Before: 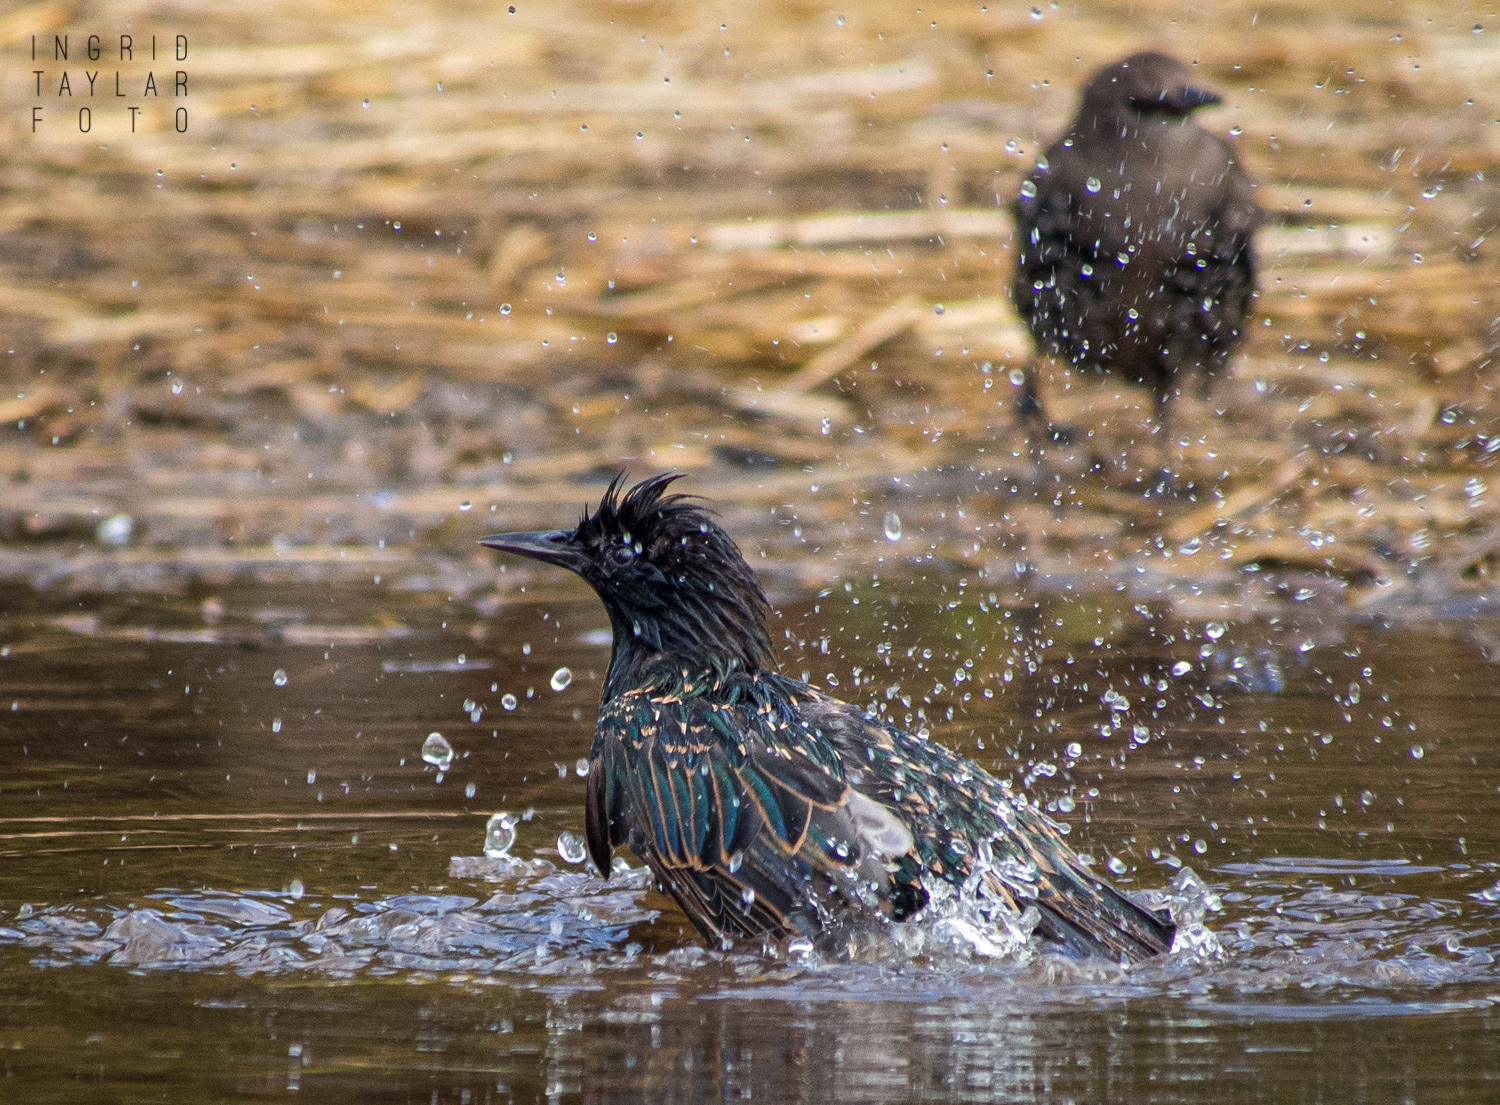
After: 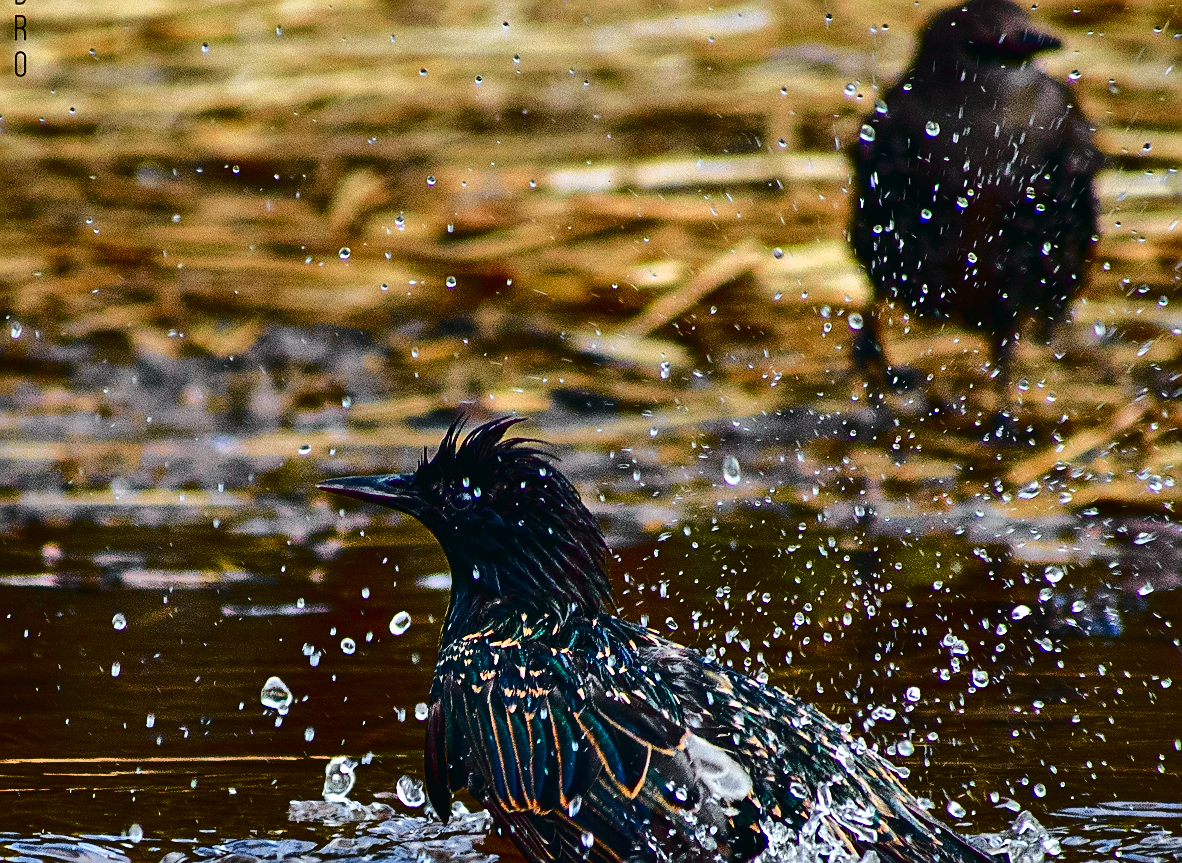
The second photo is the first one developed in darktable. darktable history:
crop and rotate: left 10.77%, top 5.1%, right 10.41%, bottom 16.76%
sharpen: on, module defaults
contrast brightness saturation: contrast 0.09, brightness -0.59, saturation 0.17
contrast equalizer: octaves 7, y [[0.6 ×6], [0.55 ×6], [0 ×6], [0 ×6], [0 ×6]], mix 0.3
tone curve: curves: ch0 [(0, 0.015) (0.084, 0.074) (0.162, 0.165) (0.304, 0.382) (0.466, 0.576) (0.654, 0.741) (0.848, 0.906) (0.984, 0.963)]; ch1 [(0, 0) (0.34, 0.235) (0.46, 0.46) (0.515, 0.502) (0.553, 0.567) (0.764, 0.815) (1, 1)]; ch2 [(0, 0) (0.44, 0.458) (0.479, 0.492) (0.524, 0.507) (0.547, 0.579) (0.673, 0.712) (1, 1)], color space Lab, independent channels, preserve colors none
shadows and highlights: soften with gaussian
white balance: red 0.983, blue 1.036
